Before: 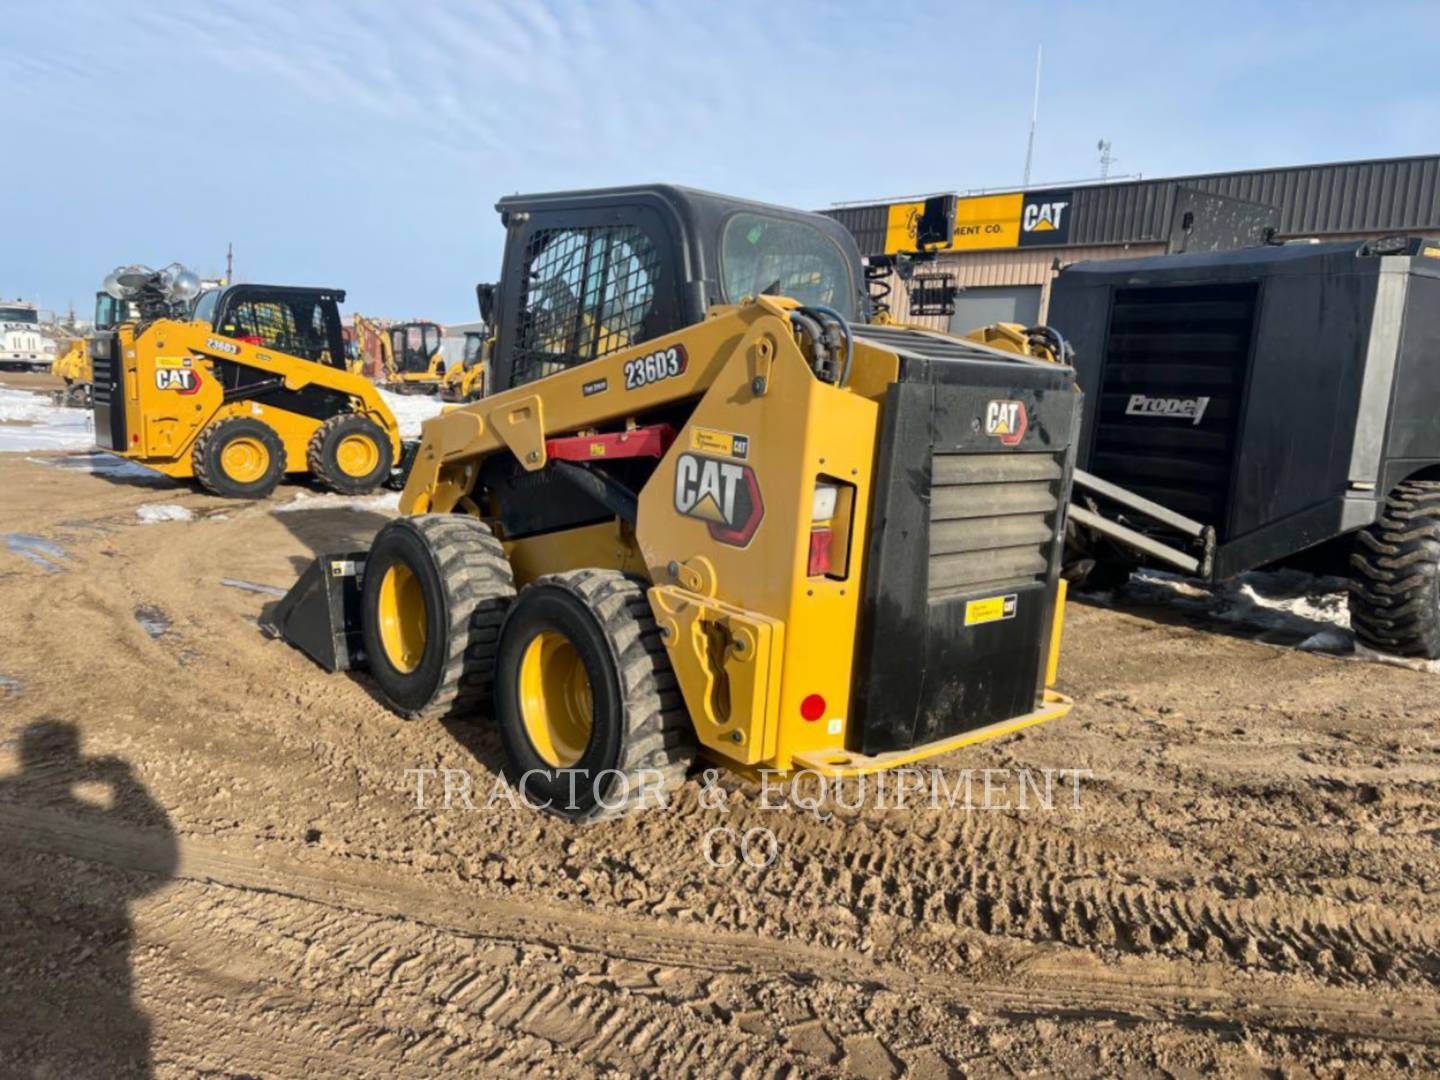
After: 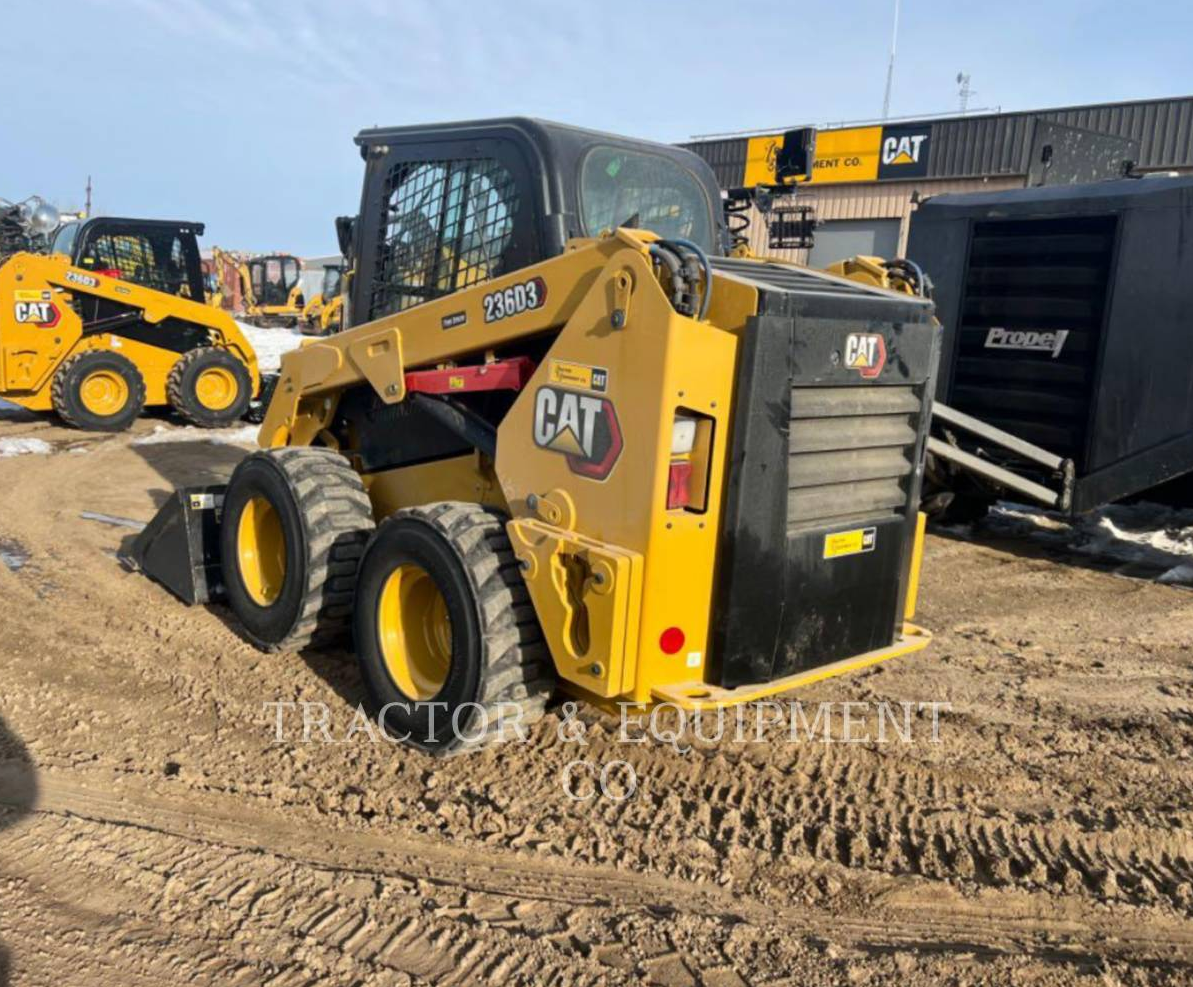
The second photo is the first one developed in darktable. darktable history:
crop: left 9.804%, top 6.215%, right 7.335%, bottom 2.371%
